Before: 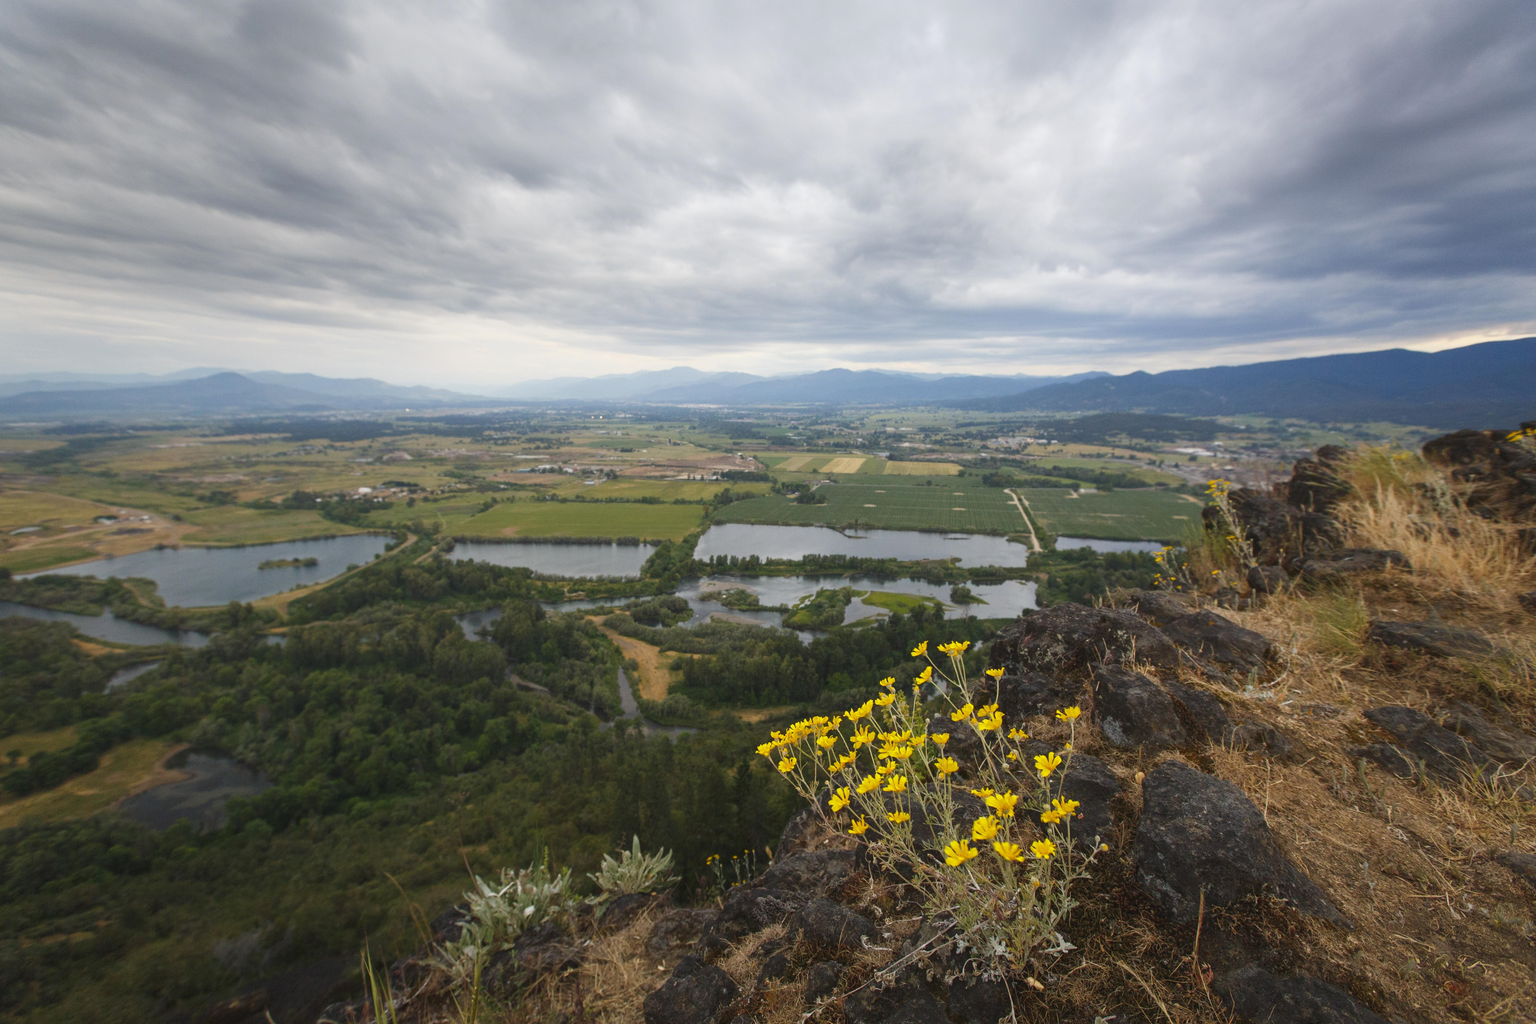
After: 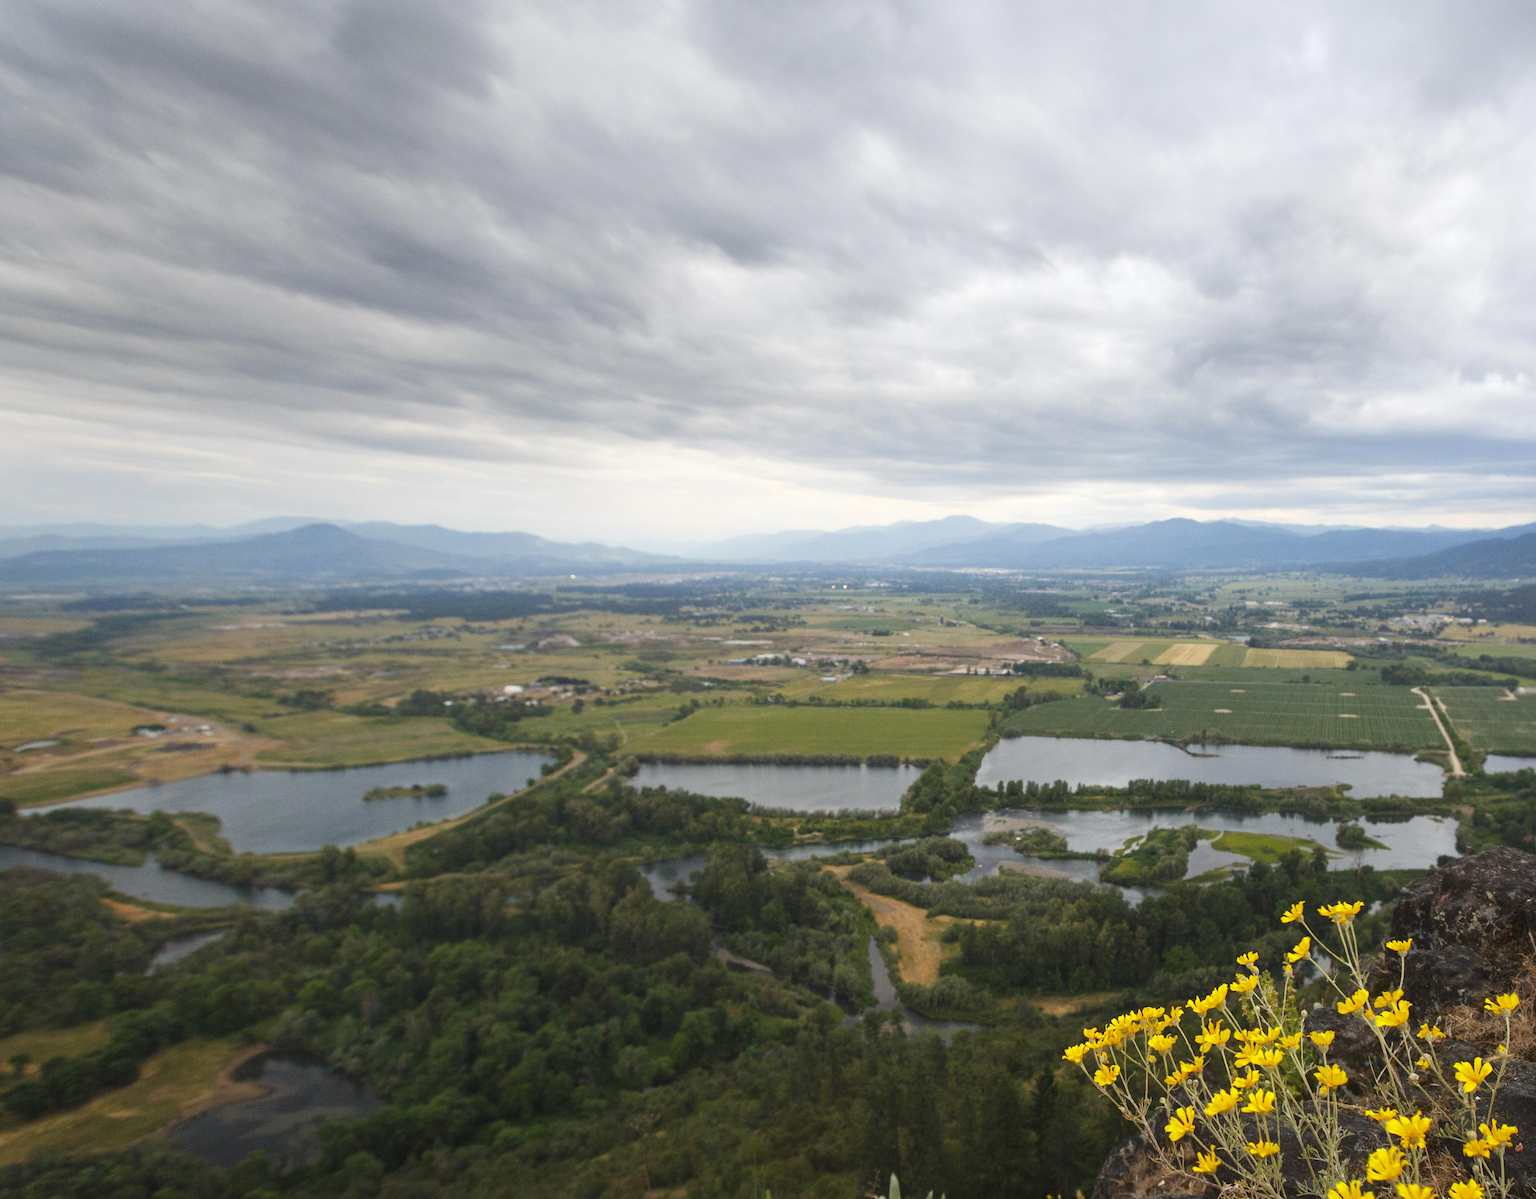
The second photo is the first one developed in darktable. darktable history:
crop: right 28.854%, bottom 16.638%
levels: levels [0.016, 0.484, 0.953]
